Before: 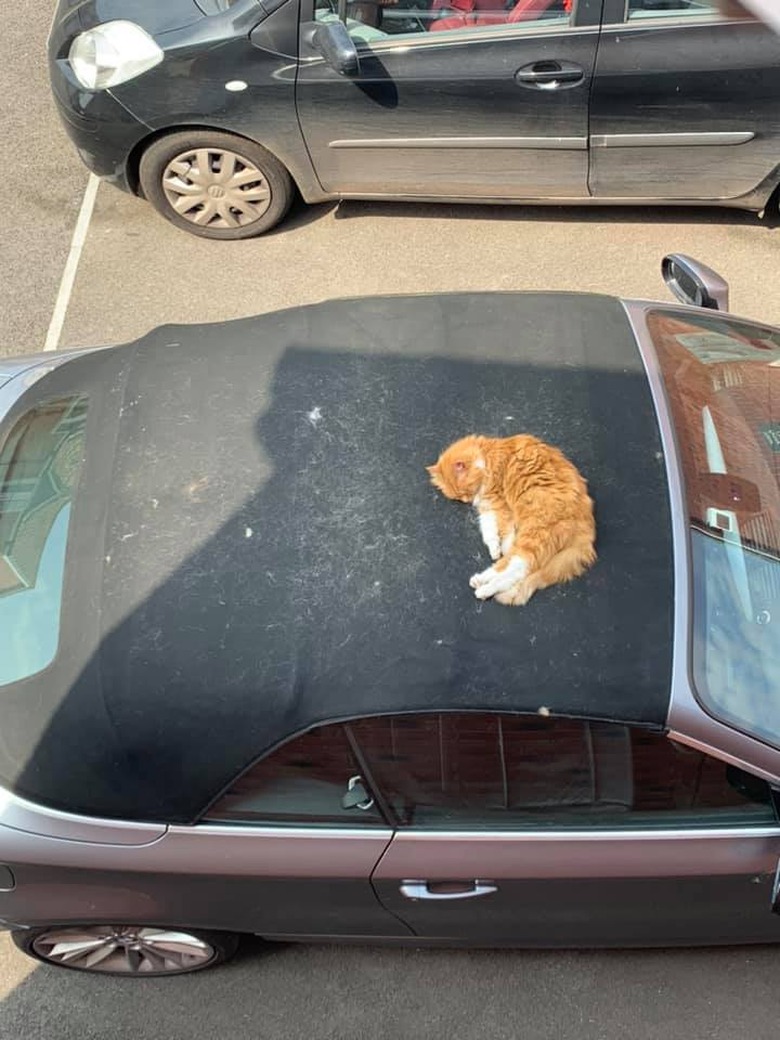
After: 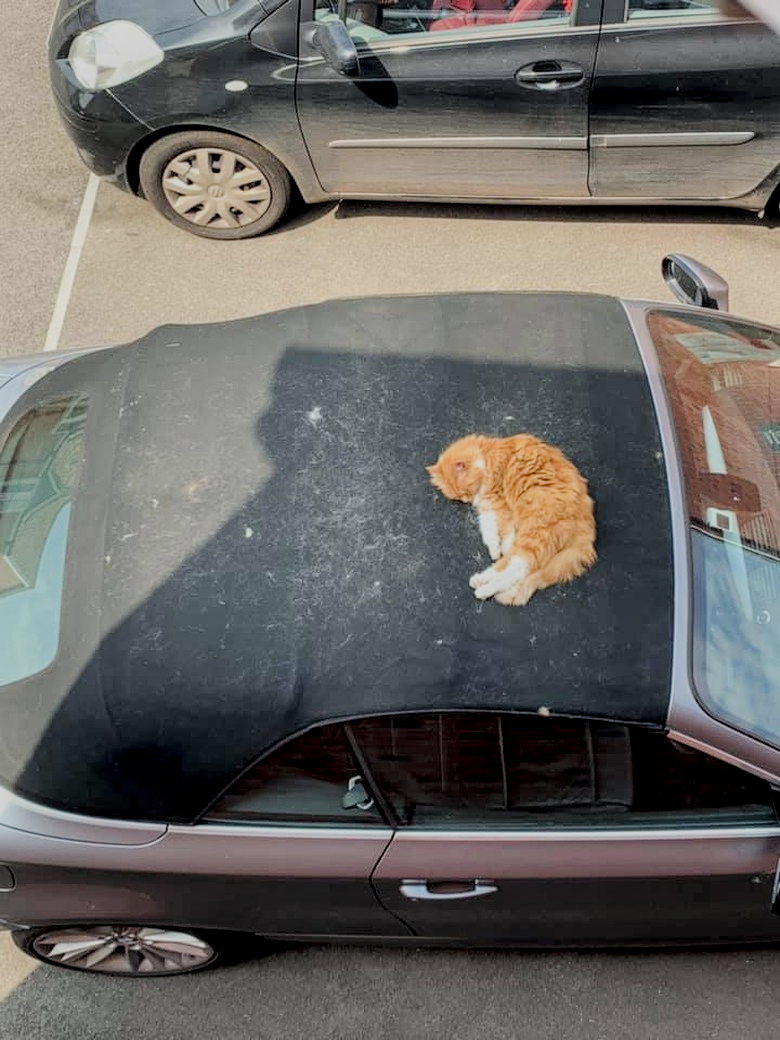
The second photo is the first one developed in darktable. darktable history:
filmic rgb: black relative exposure -6.98 EV, white relative exposure 5.63 EV, hardness 2.86
shadows and highlights: shadows -24.28, highlights 49.77, soften with gaussian
local contrast: detail 130%
